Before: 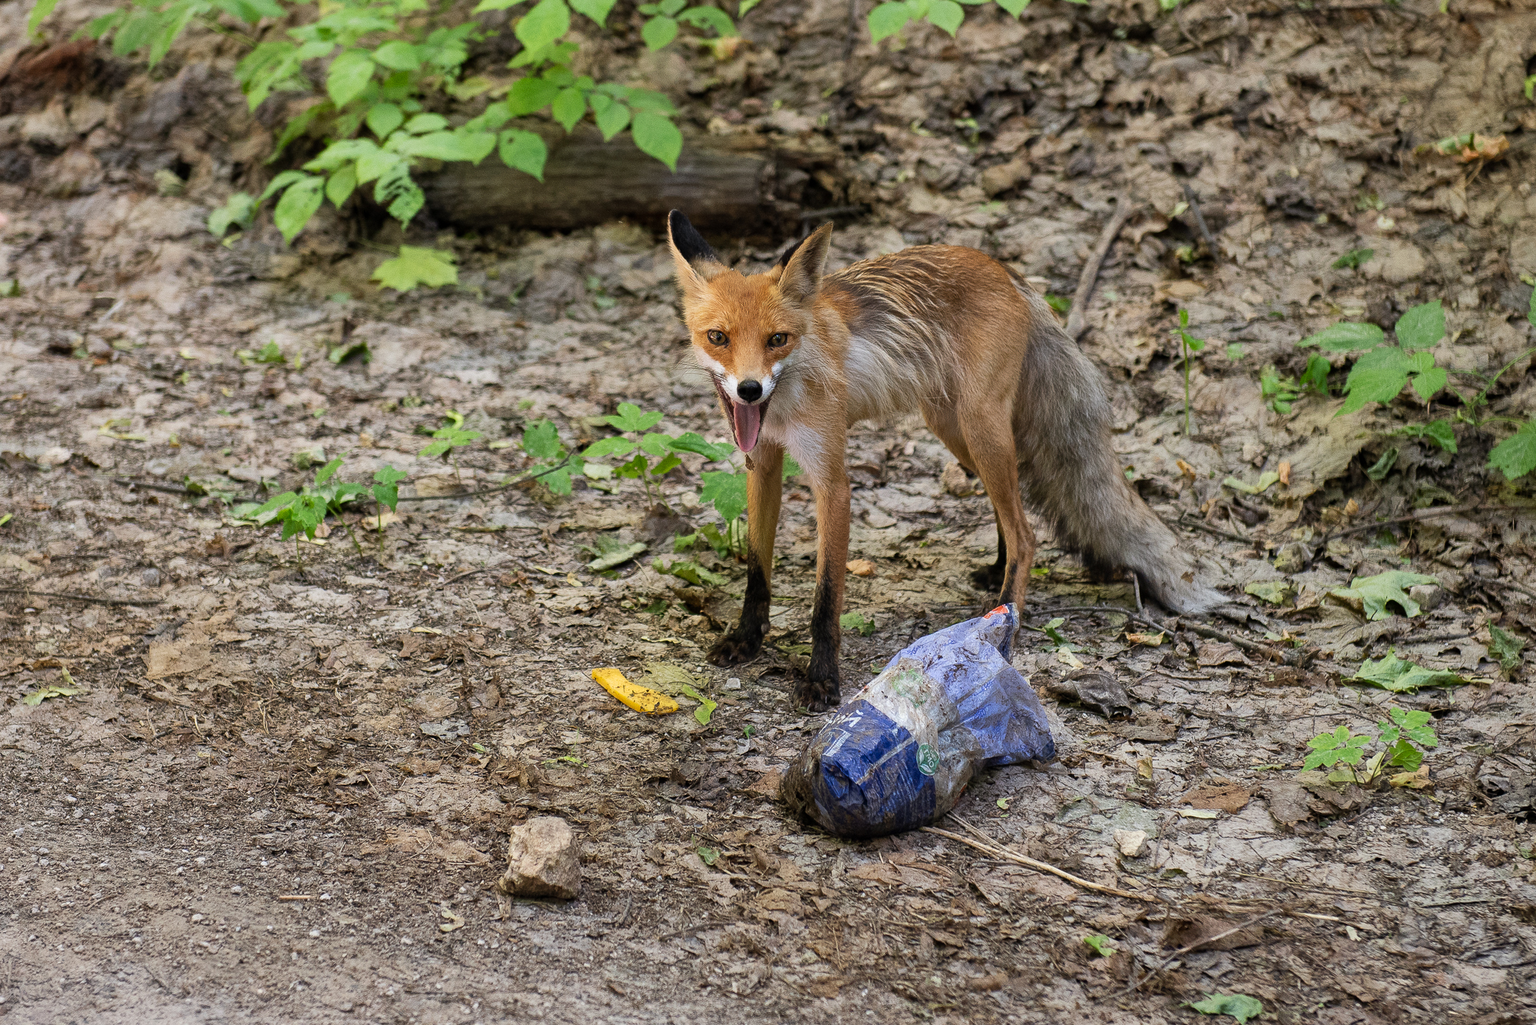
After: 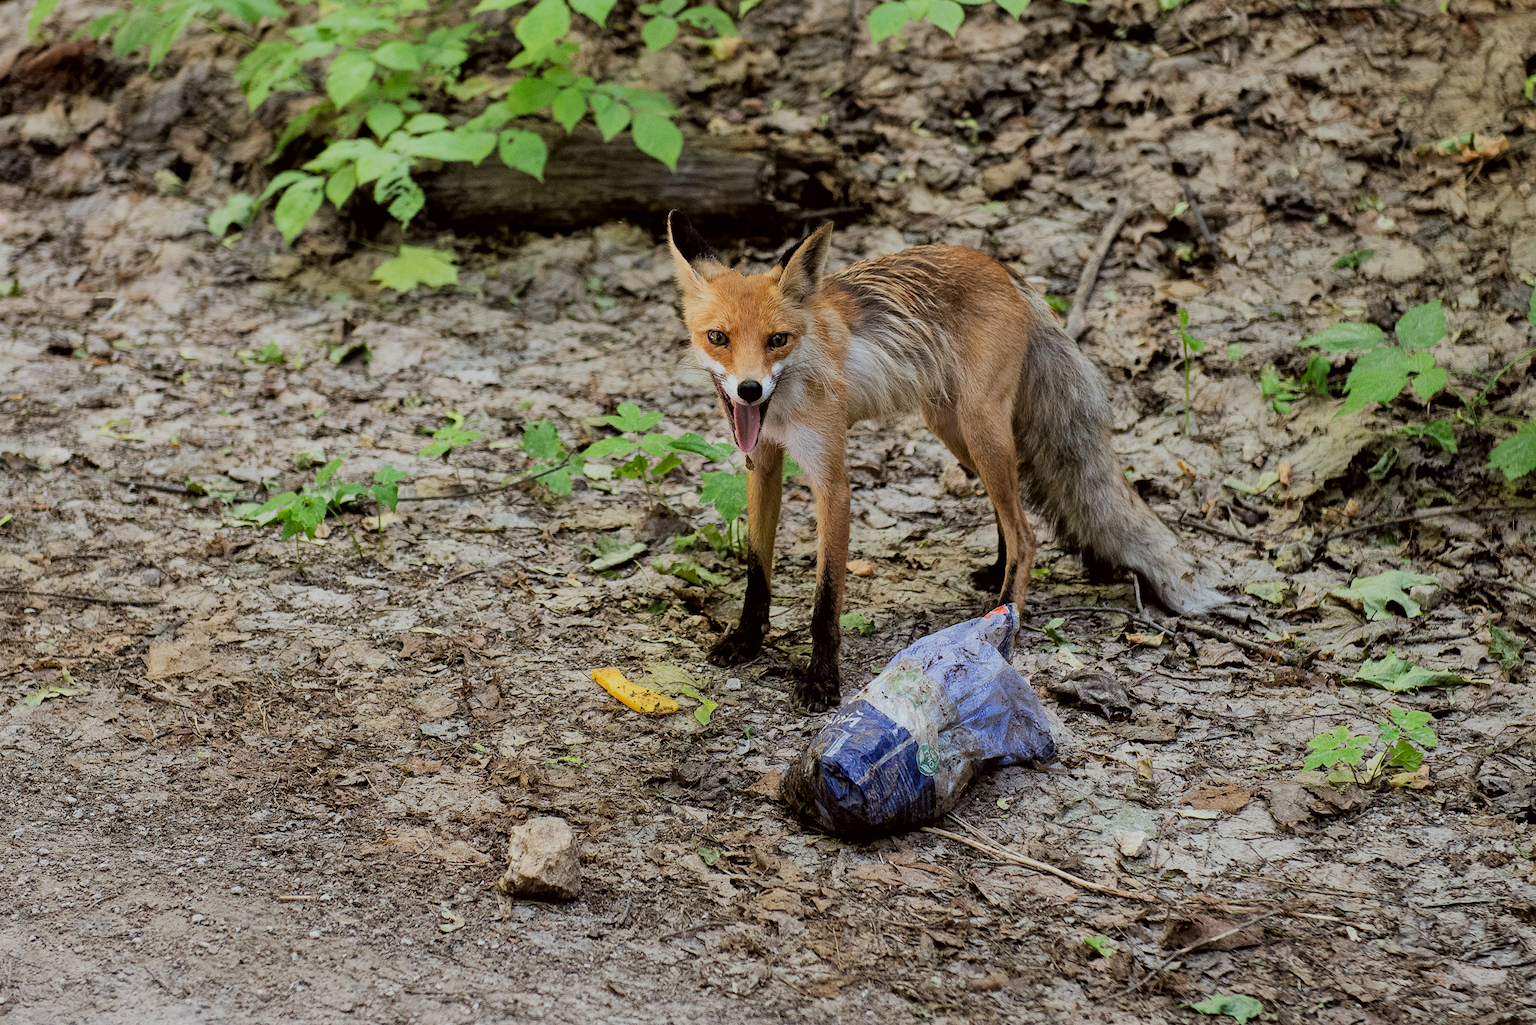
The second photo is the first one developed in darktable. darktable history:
filmic rgb: middle gray luminance 29.27%, black relative exposure -10.29 EV, white relative exposure 5.48 EV, target black luminance 0%, hardness 3.96, latitude 2.69%, contrast 1.13, highlights saturation mix 4.96%, shadows ↔ highlights balance 14.65%
color correction: highlights a* -2.98, highlights b* -2.6, shadows a* 2.06, shadows b* 2.72
